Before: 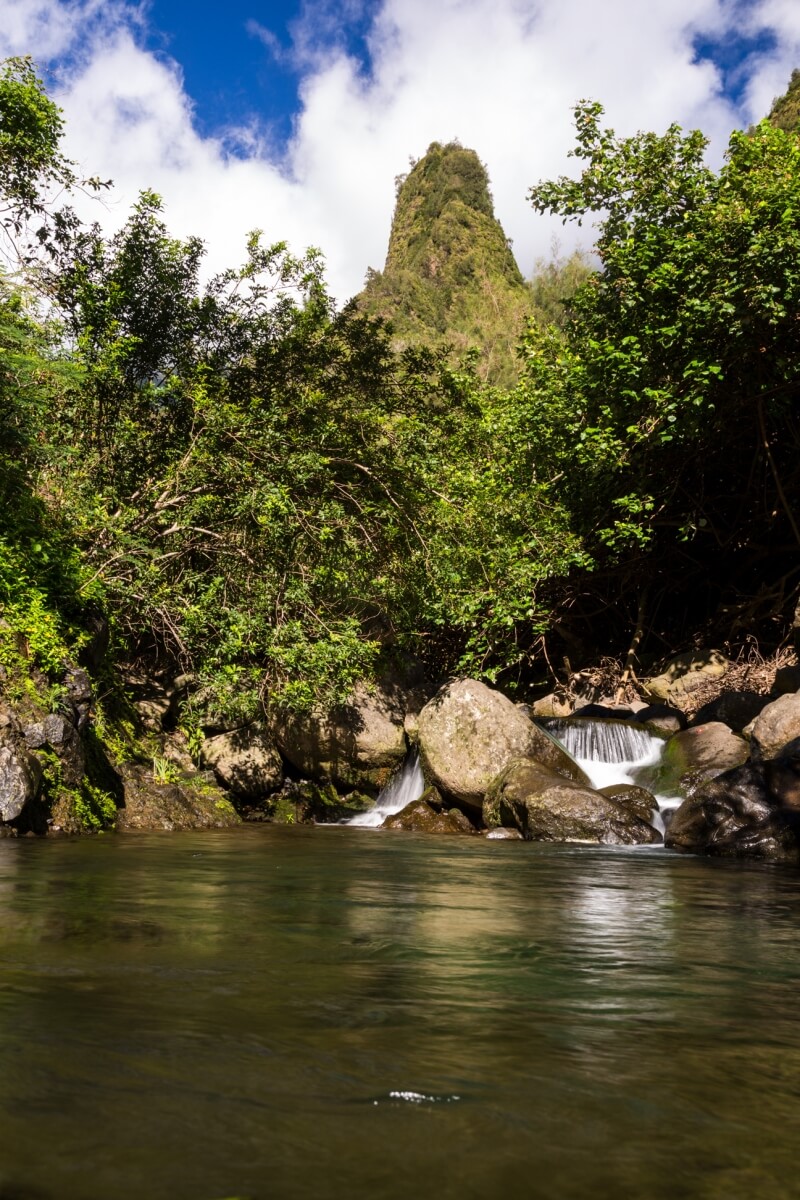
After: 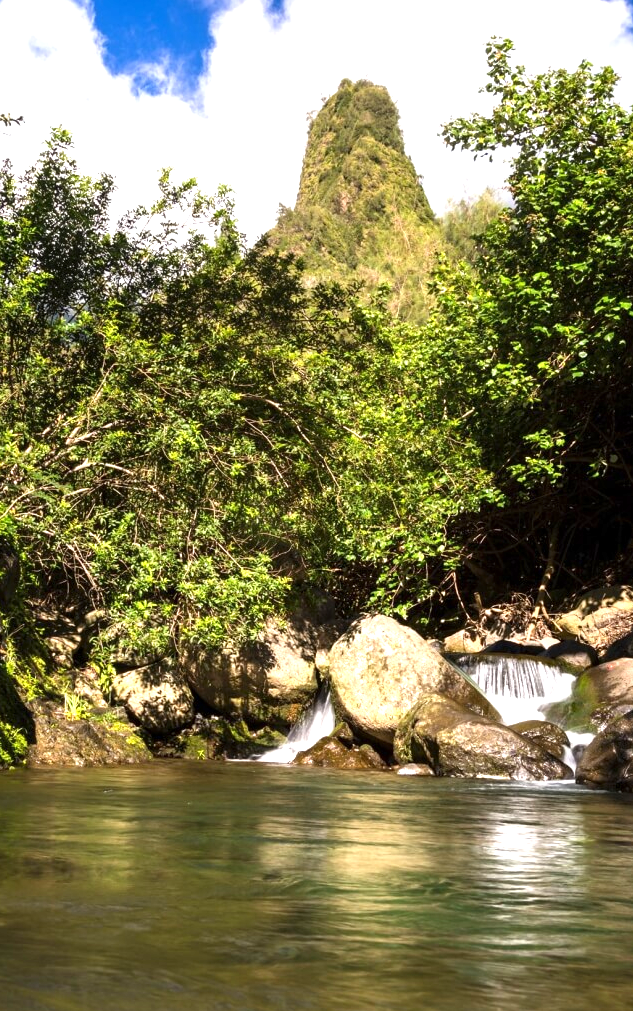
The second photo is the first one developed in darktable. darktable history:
exposure: exposure 1.5 EV, compensate highlight preservation false
crop: left 11.225%, top 5.381%, right 9.565%, bottom 10.314%
graduated density: rotation 5.63°, offset 76.9
